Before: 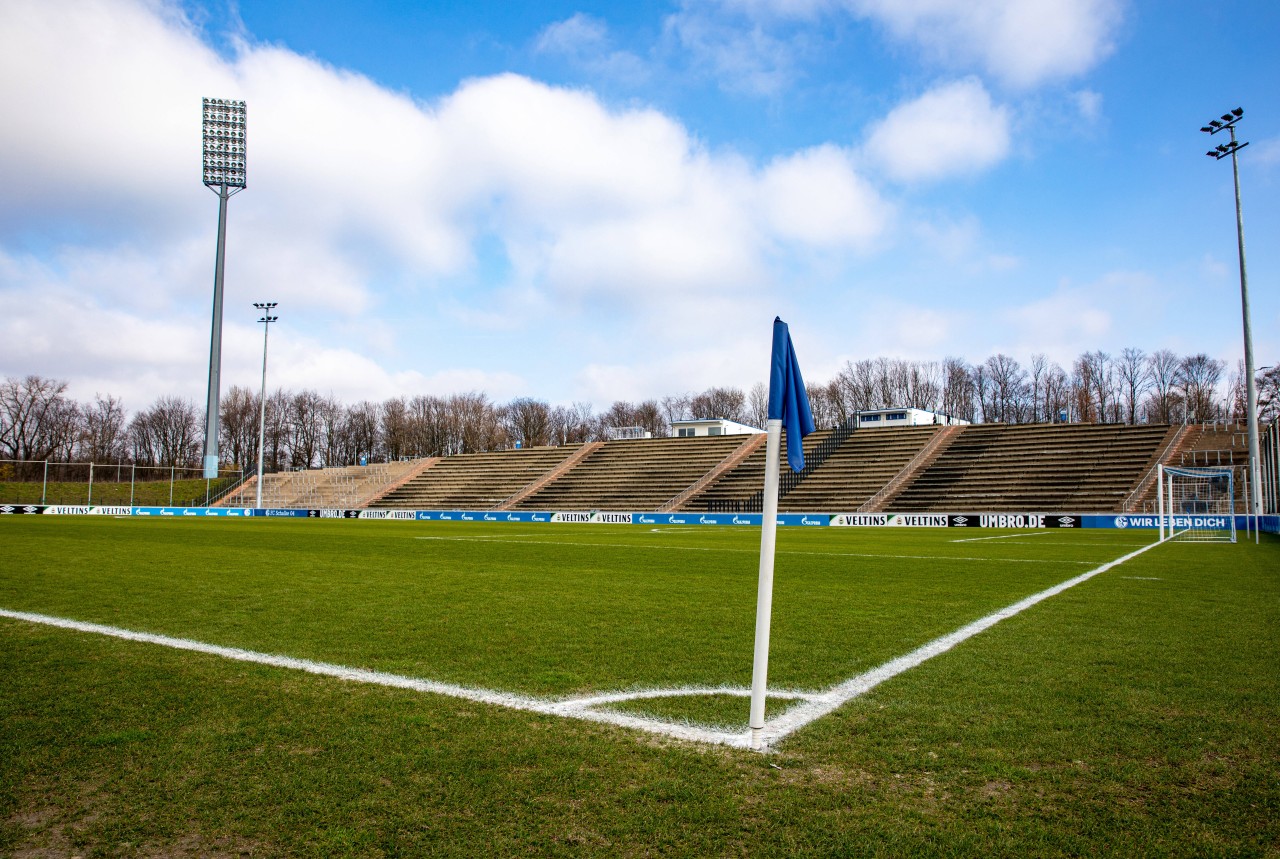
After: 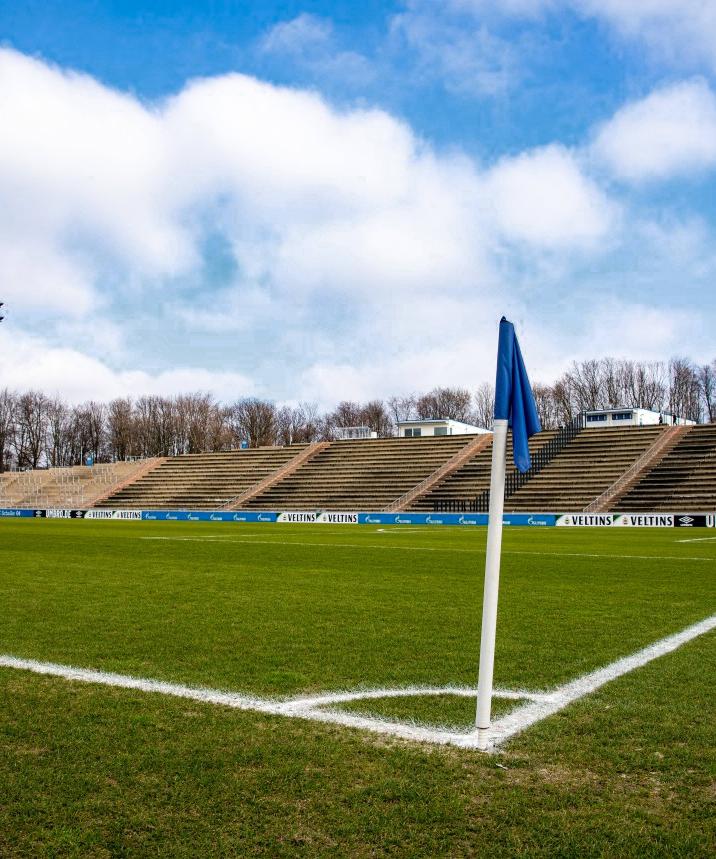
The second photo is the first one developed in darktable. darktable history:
crop: left 21.467%, right 22.528%
color zones: curves: ch0 [(0.25, 0.5) (0.636, 0.25) (0.75, 0.5)]
